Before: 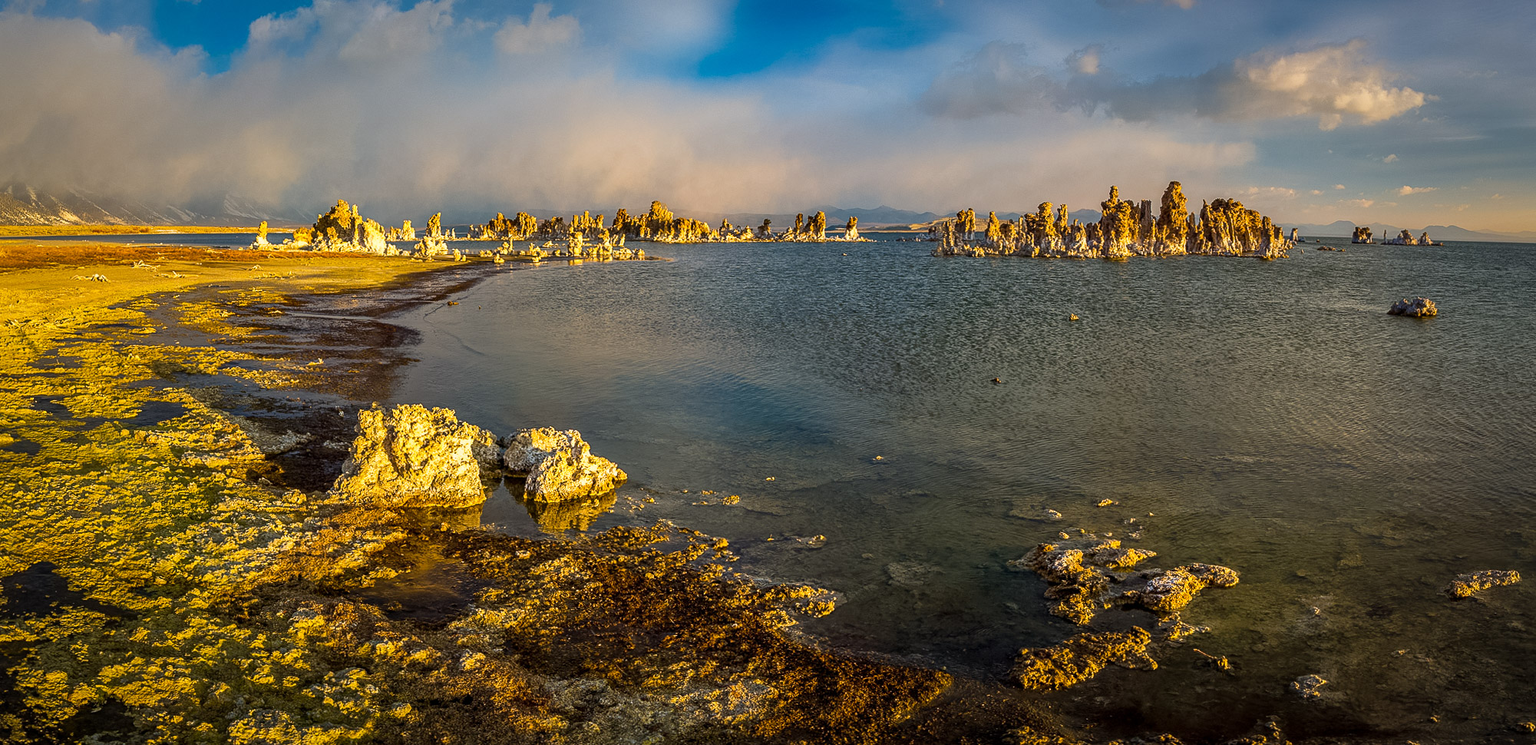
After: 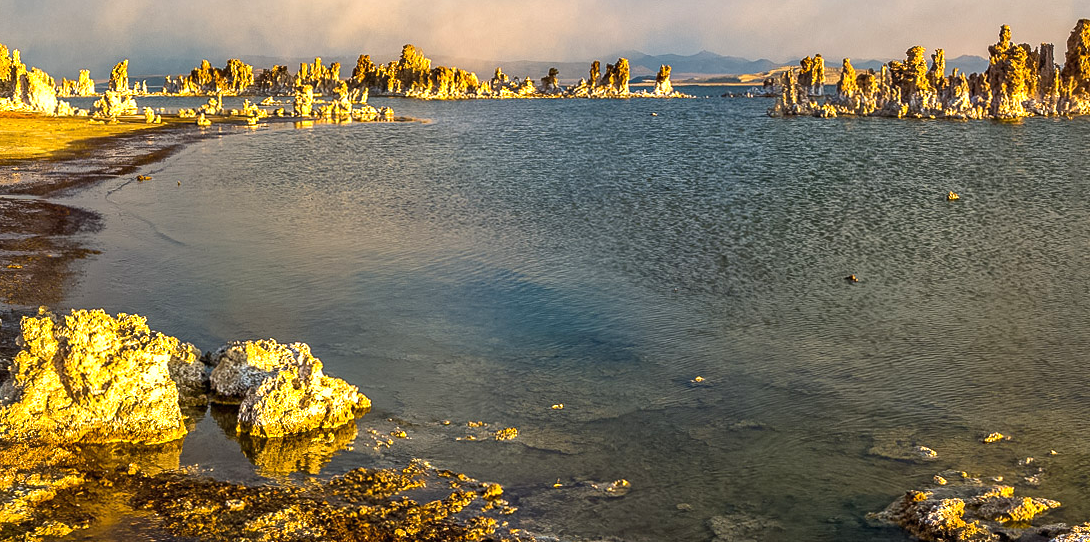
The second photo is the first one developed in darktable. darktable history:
crop and rotate: left 22.318%, top 22.373%, right 23.171%, bottom 21.666%
exposure: black level correction 0, exposure 0.5 EV, compensate exposure bias true, compensate highlight preservation false
